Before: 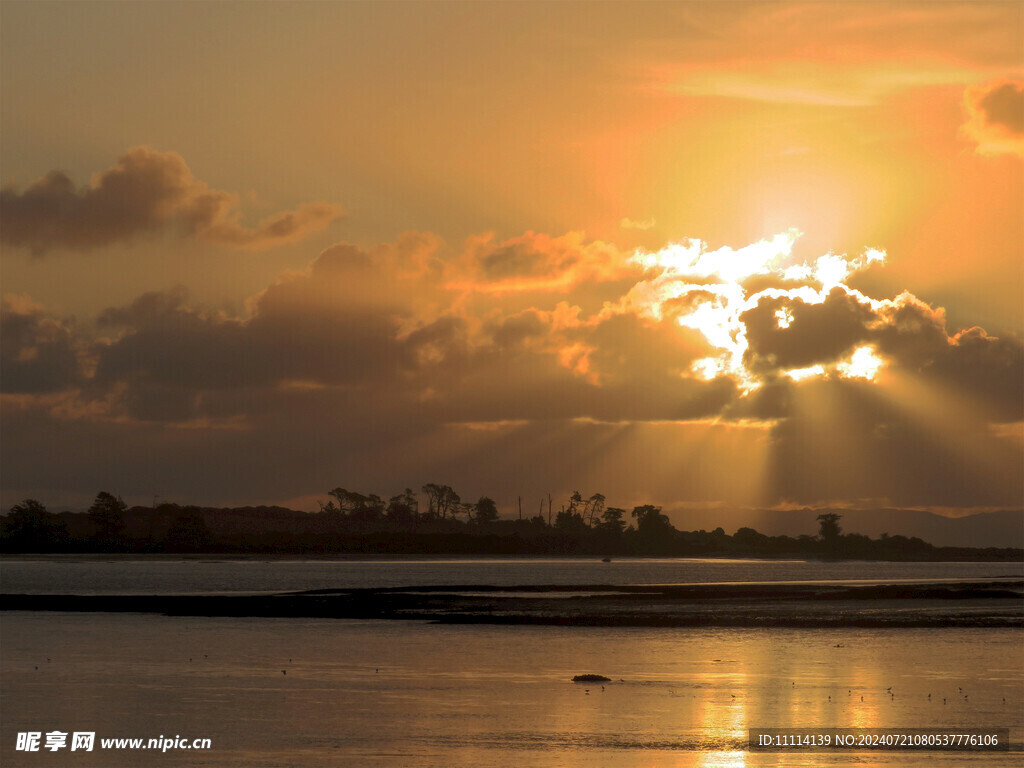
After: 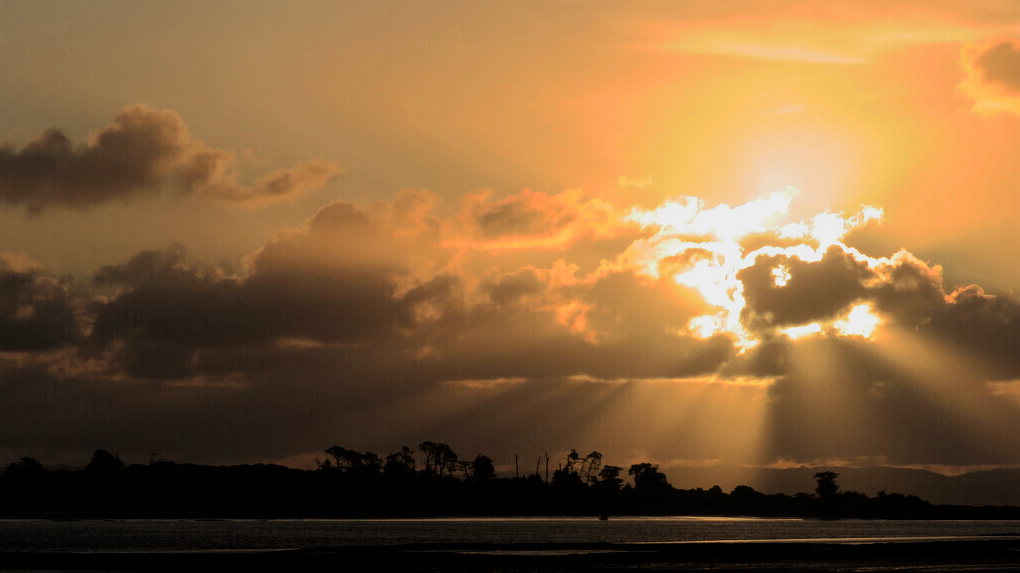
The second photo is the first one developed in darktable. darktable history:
filmic rgb: black relative exposure -5 EV, white relative exposure 3.5 EV, hardness 3.19, contrast 1.4, highlights saturation mix -50%
crop: left 0.387%, top 5.469%, bottom 19.809%
